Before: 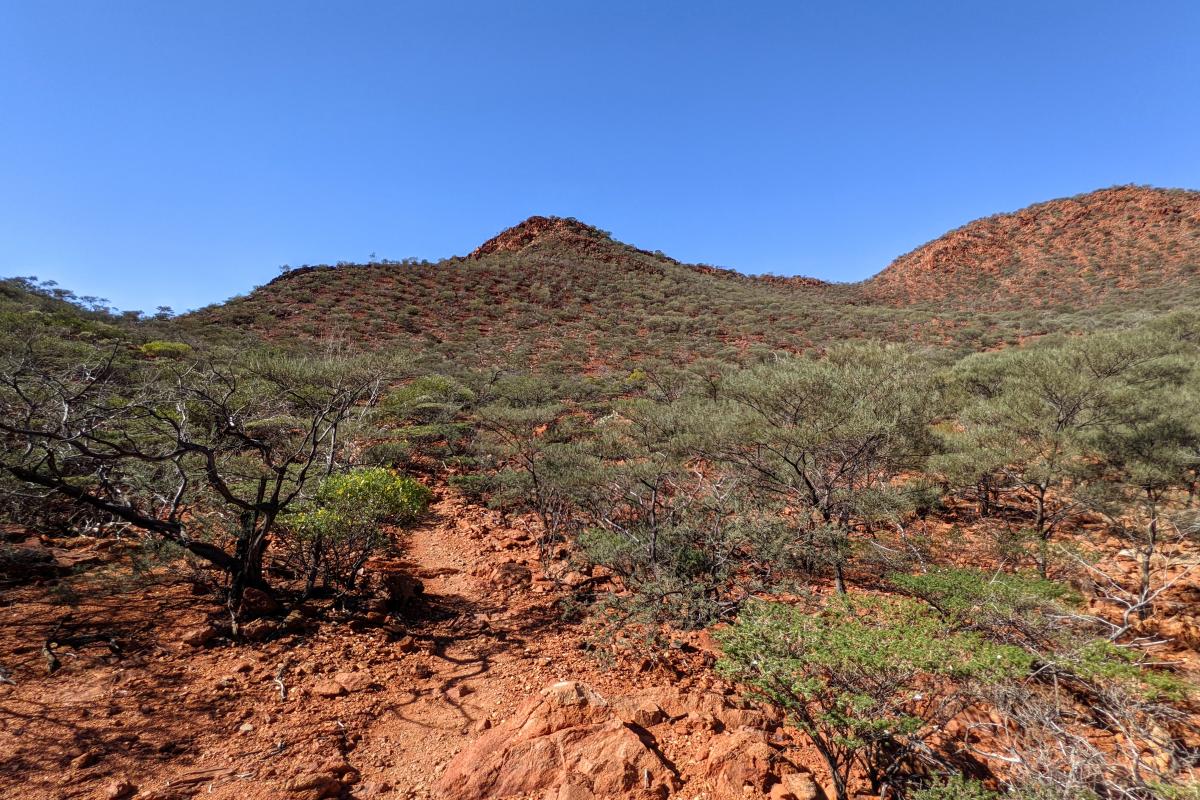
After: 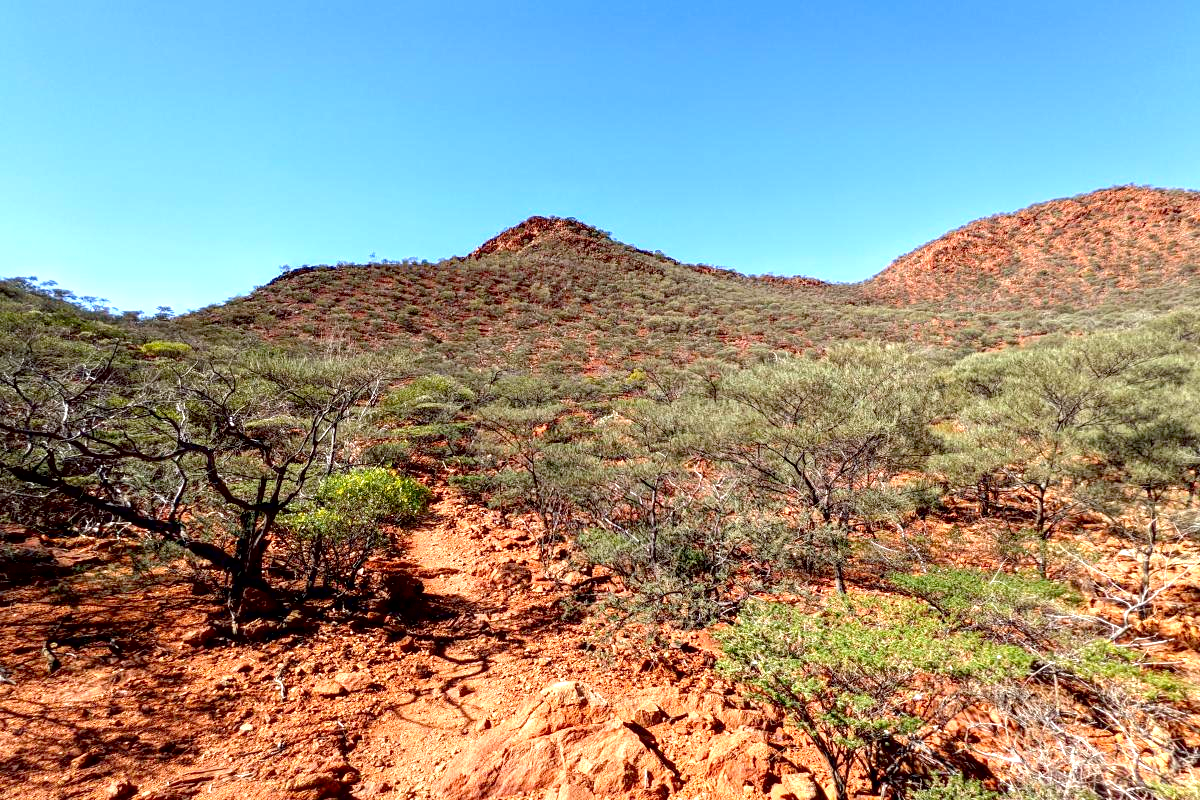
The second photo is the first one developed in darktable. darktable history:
contrast brightness saturation: contrast 0.043, saturation 0.075
tone equalizer: edges refinement/feathering 500, mask exposure compensation -1.57 EV, preserve details no
exposure: black level correction 0.01, exposure 1 EV, compensate highlight preservation false
color correction: highlights a* -0.211, highlights b* -0.087
